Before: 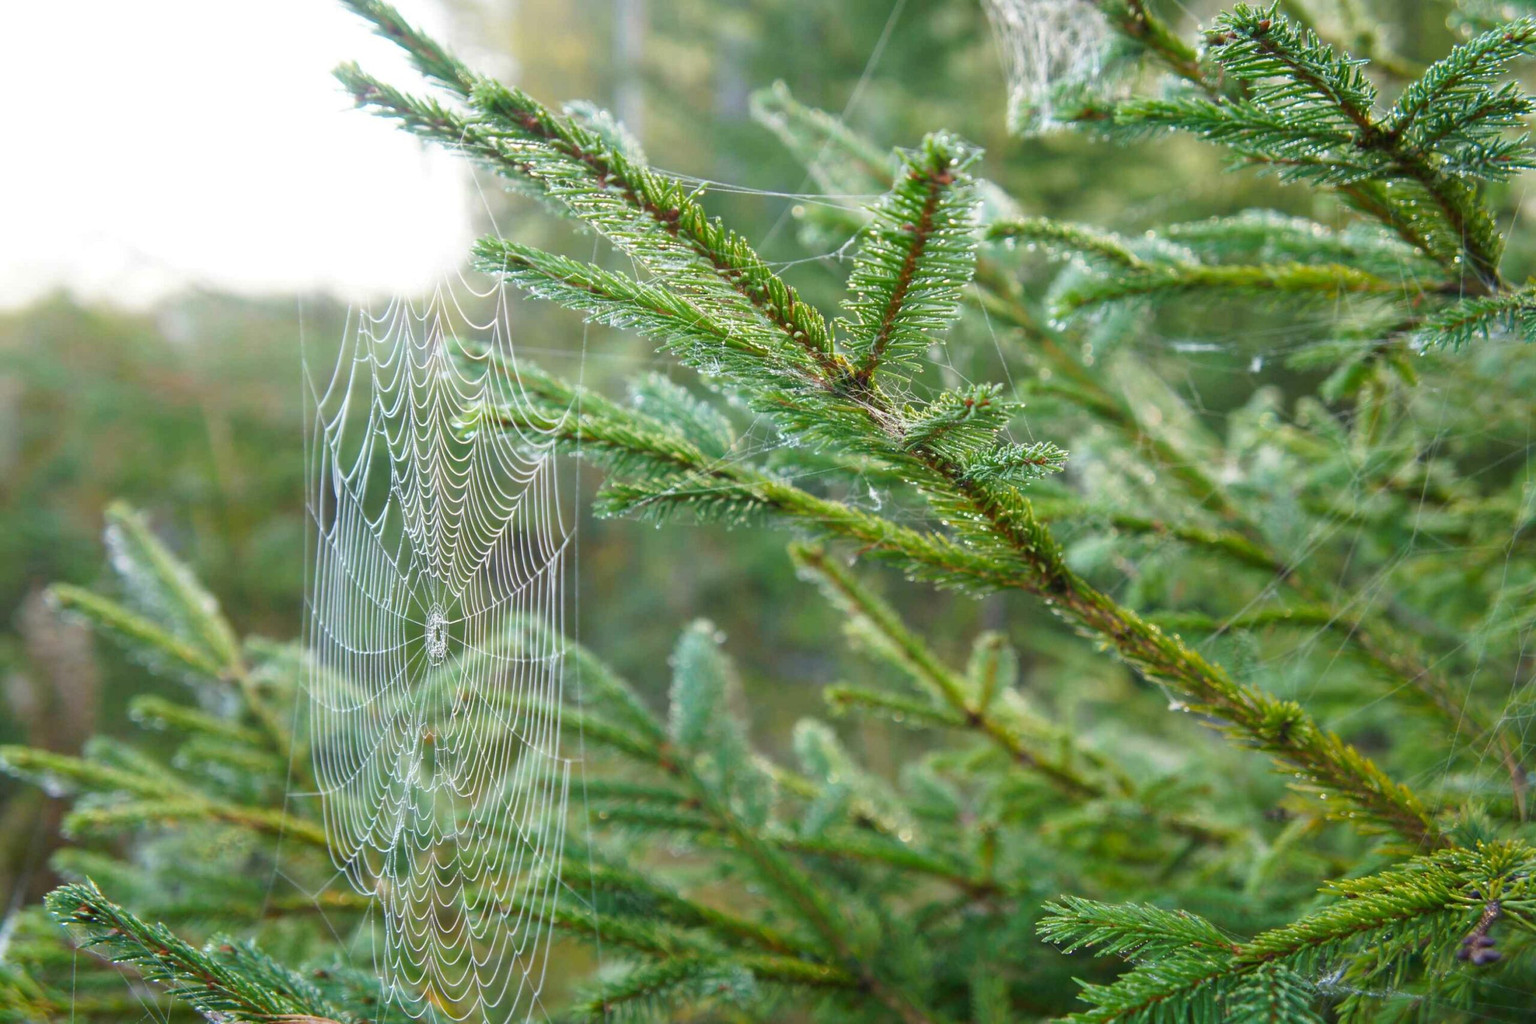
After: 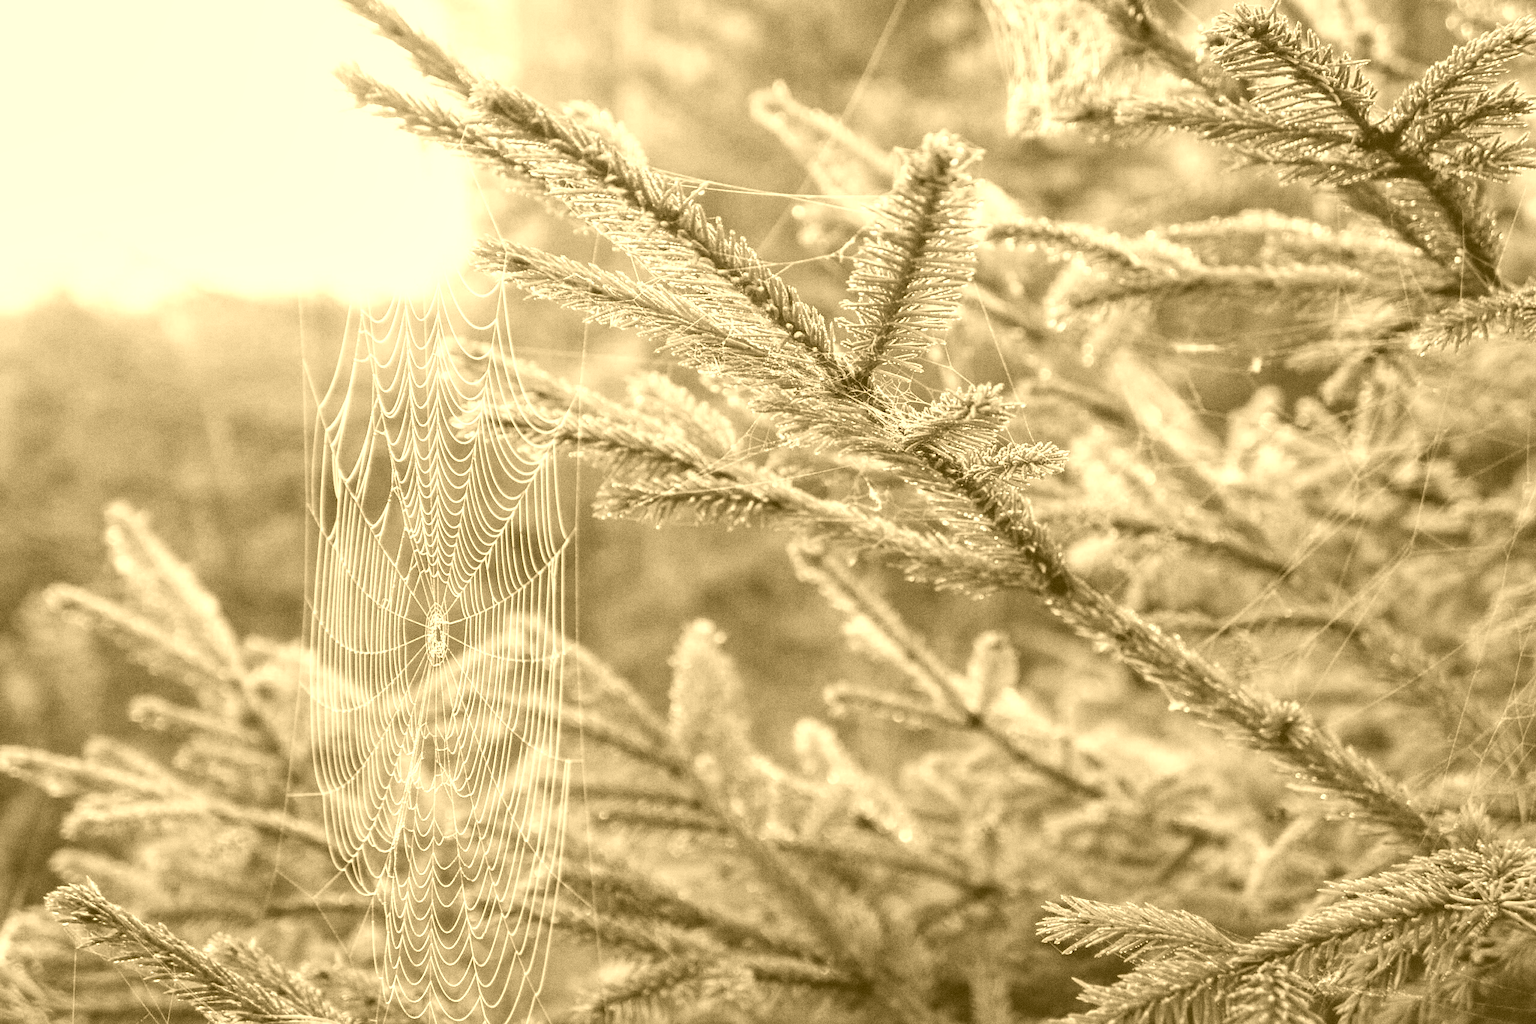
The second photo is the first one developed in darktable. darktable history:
sharpen: amount 0.2
shadows and highlights: shadows 25, highlights -25
grain: coarseness 0.09 ISO, strength 40%
local contrast: on, module defaults
filmic rgb: middle gray luminance 29%, black relative exposure -10.3 EV, white relative exposure 5.5 EV, threshold 6 EV, target black luminance 0%, hardness 3.95, latitude 2.04%, contrast 1.132, highlights saturation mix 5%, shadows ↔ highlights balance 15.11%, preserve chrominance no, color science v3 (2019), use custom middle-gray values true, iterations of high-quality reconstruction 0, enable highlight reconstruction true
color correction: highlights a* 5.81, highlights b* 4.84
color balance rgb: linear chroma grading › shadows 32%, linear chroma grading › global chroma -2%, linear chroma grading › mid-tones 4%, perceptual saturation grading › global saturation -2%, perceptual saturation grading › highlights -8%, perceptual saturation grading › mid-tones 8%, perceptual saturation grading › shadows 4%, perceptual brilliance grading › highlights 8%, perceptual brilliance grading › mid-tones 4%, perceptual brilliance grading › shadows 2%, global vibrance 16%, saturation formula JzAzBz (2021)
colorize: hue 36°, source mix 100%
